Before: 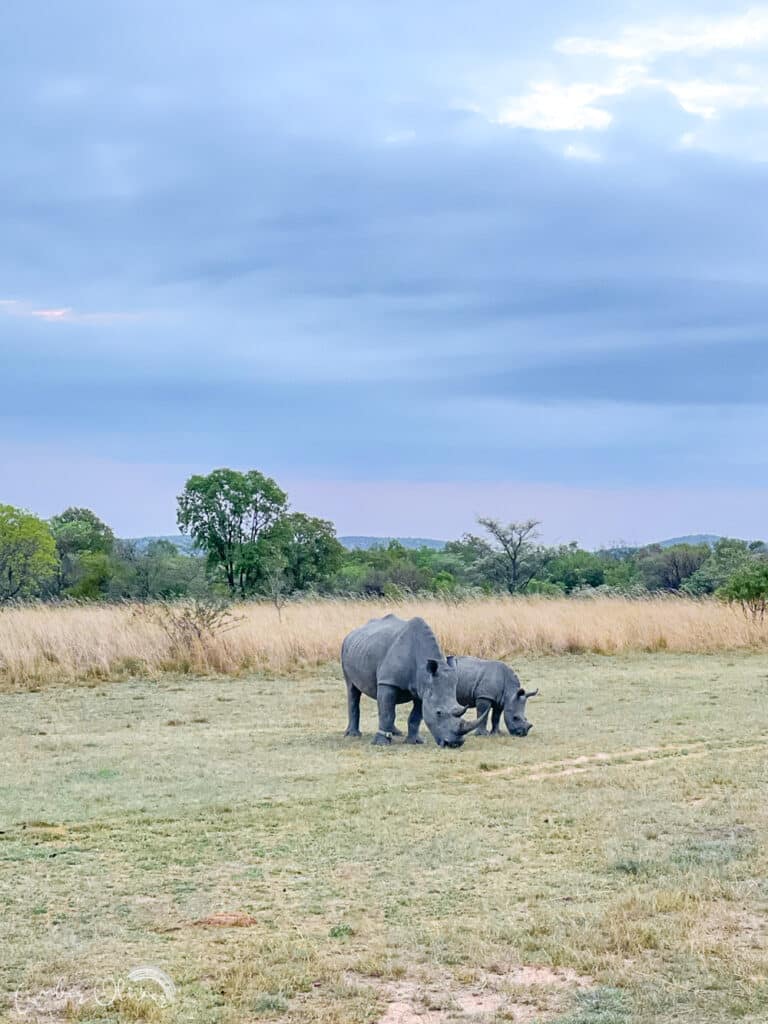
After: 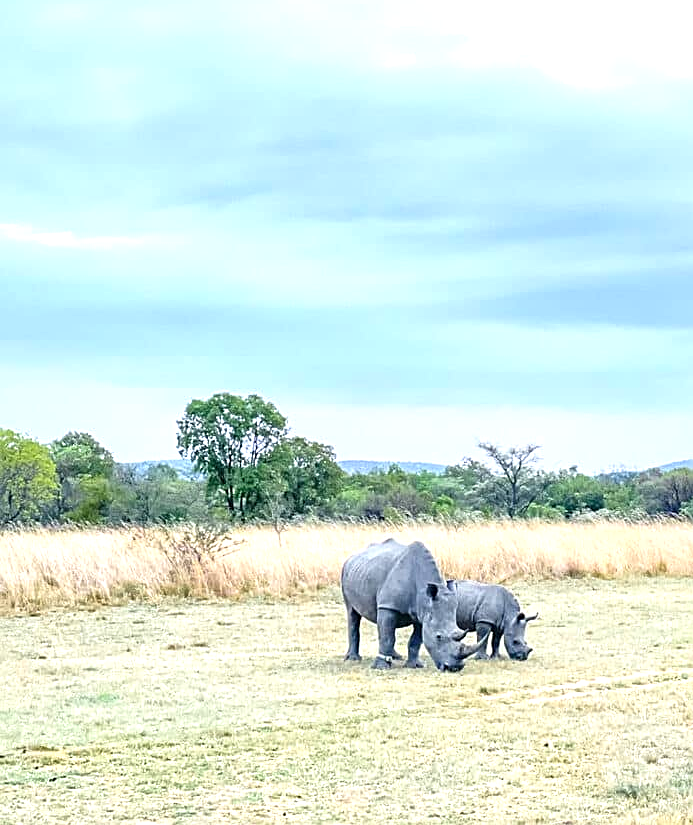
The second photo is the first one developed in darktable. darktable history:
crop: top 7.49%, right 9.717%, bottom 11.943%
sharpen: on, module defaults
exposure: black level correction 0, exposure 0.9 EV, compensate exposure bias true, compensate highlight preservation false
